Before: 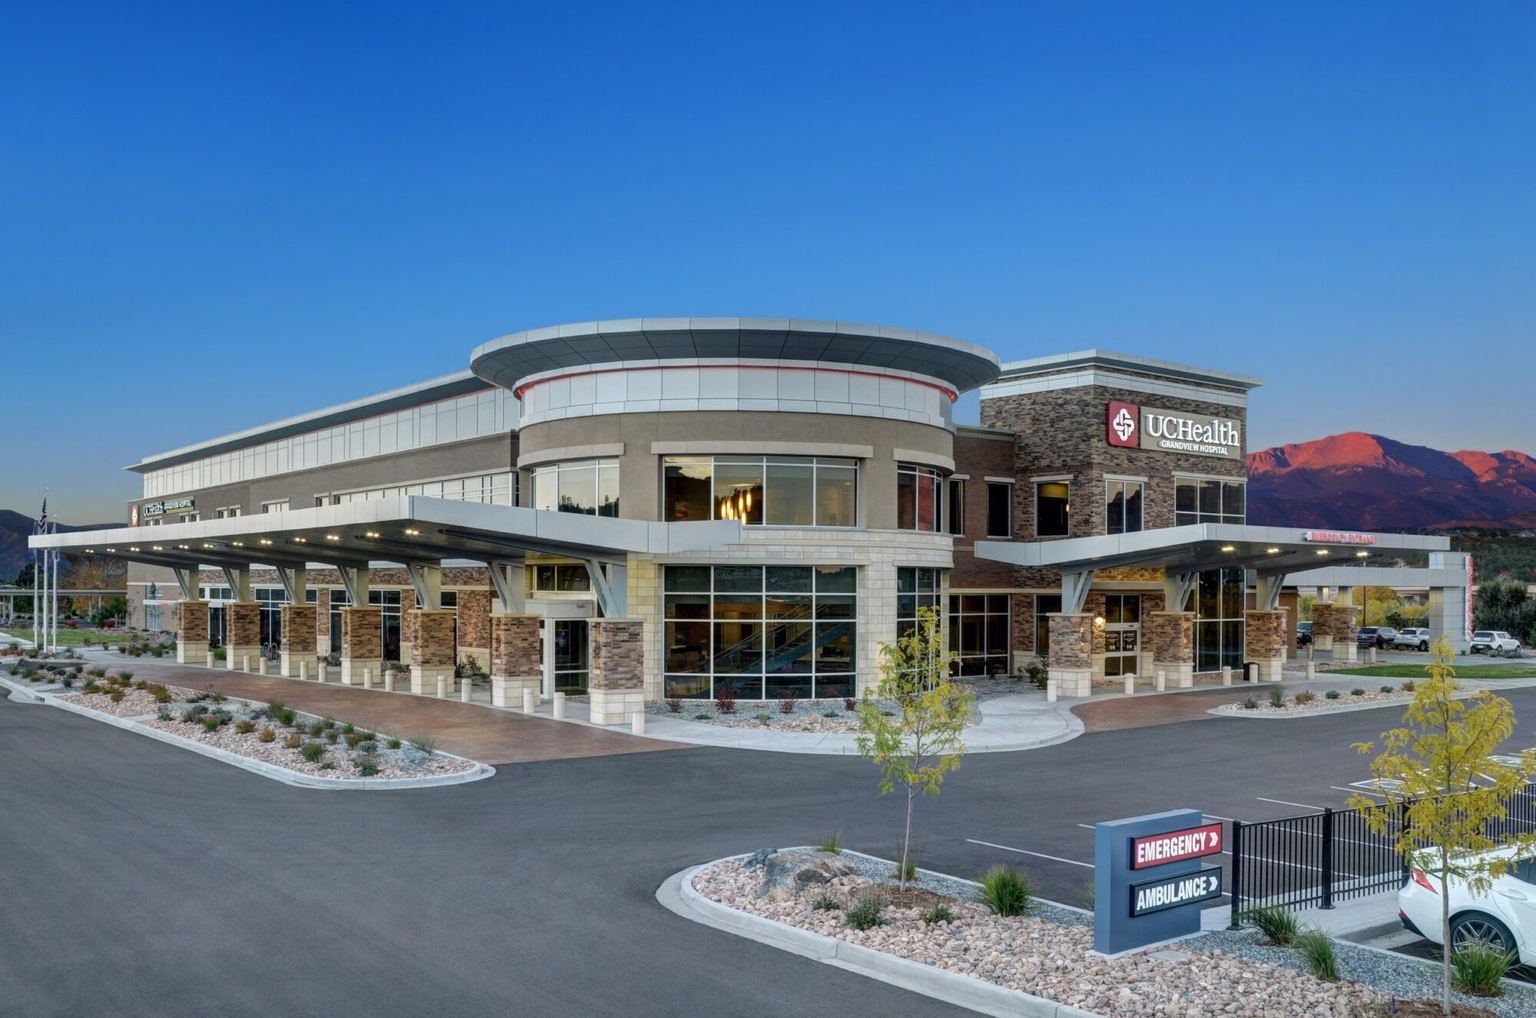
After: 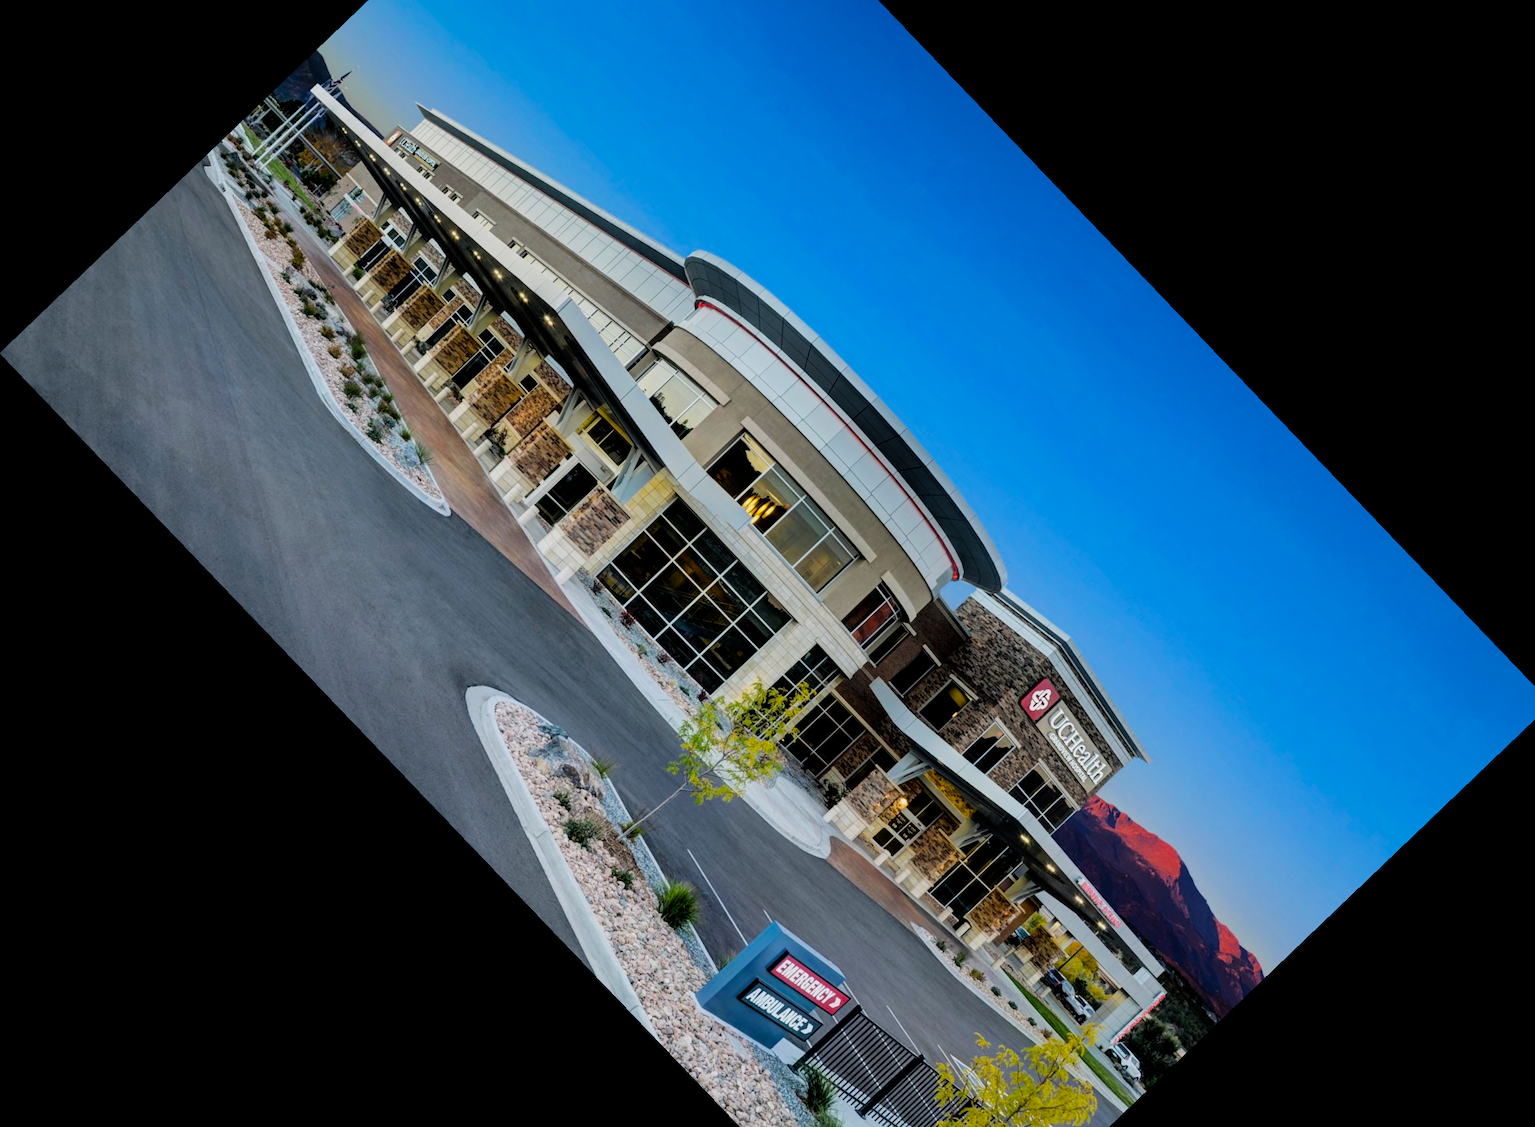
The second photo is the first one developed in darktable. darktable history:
filmic rgb: black relative exposure -5 EV, hardness 2.88, contrast 1.4, highlights saturation mix -30%
color balance rgb: linear chroma grading › global chroma 15%, perceptual saturation grading › global saturation 30%
crop and rotate: angle -46.26°, top 16.234%, right 0.912%, bottom 11.704%
